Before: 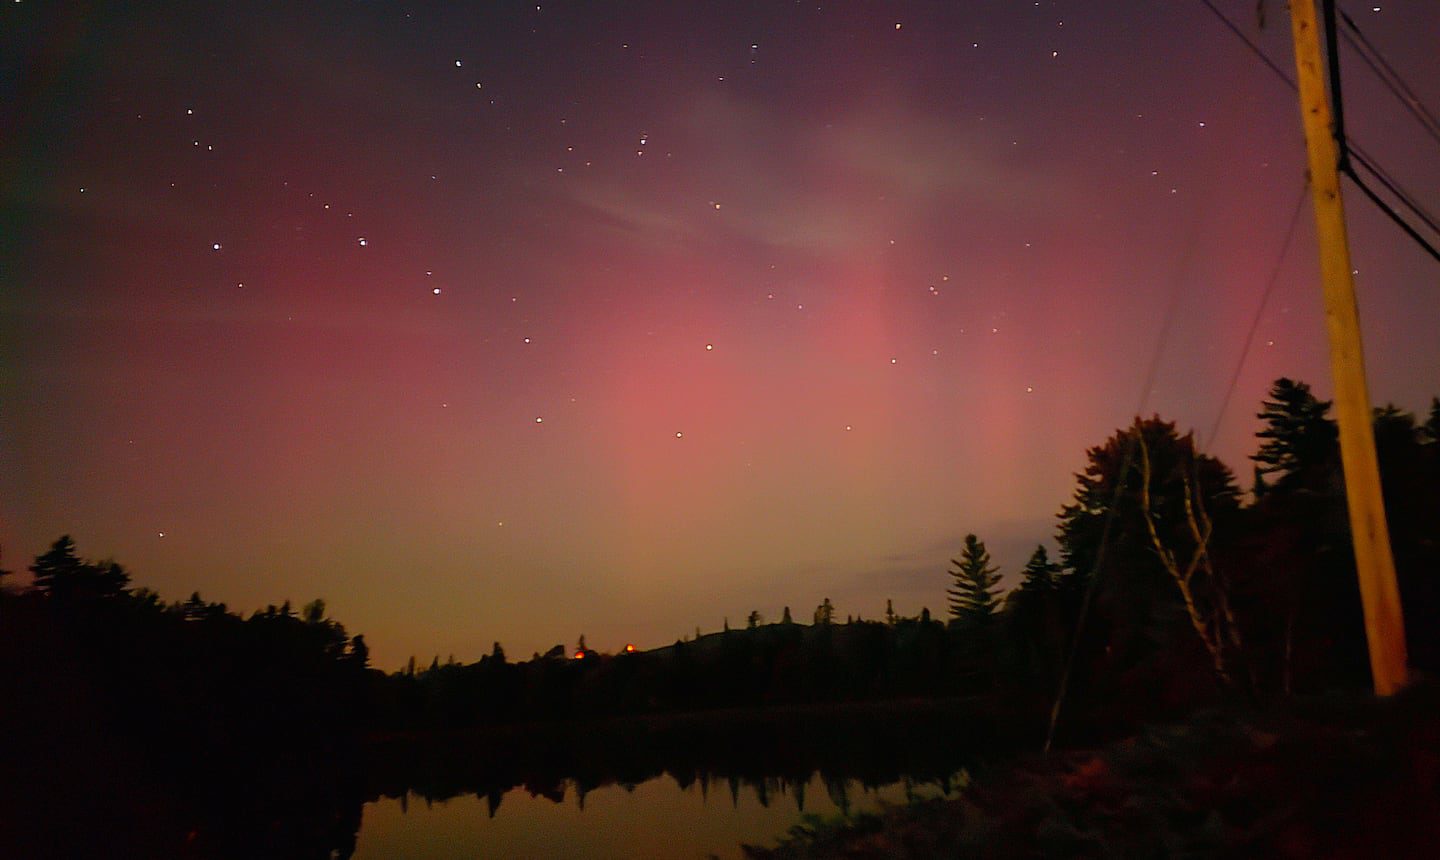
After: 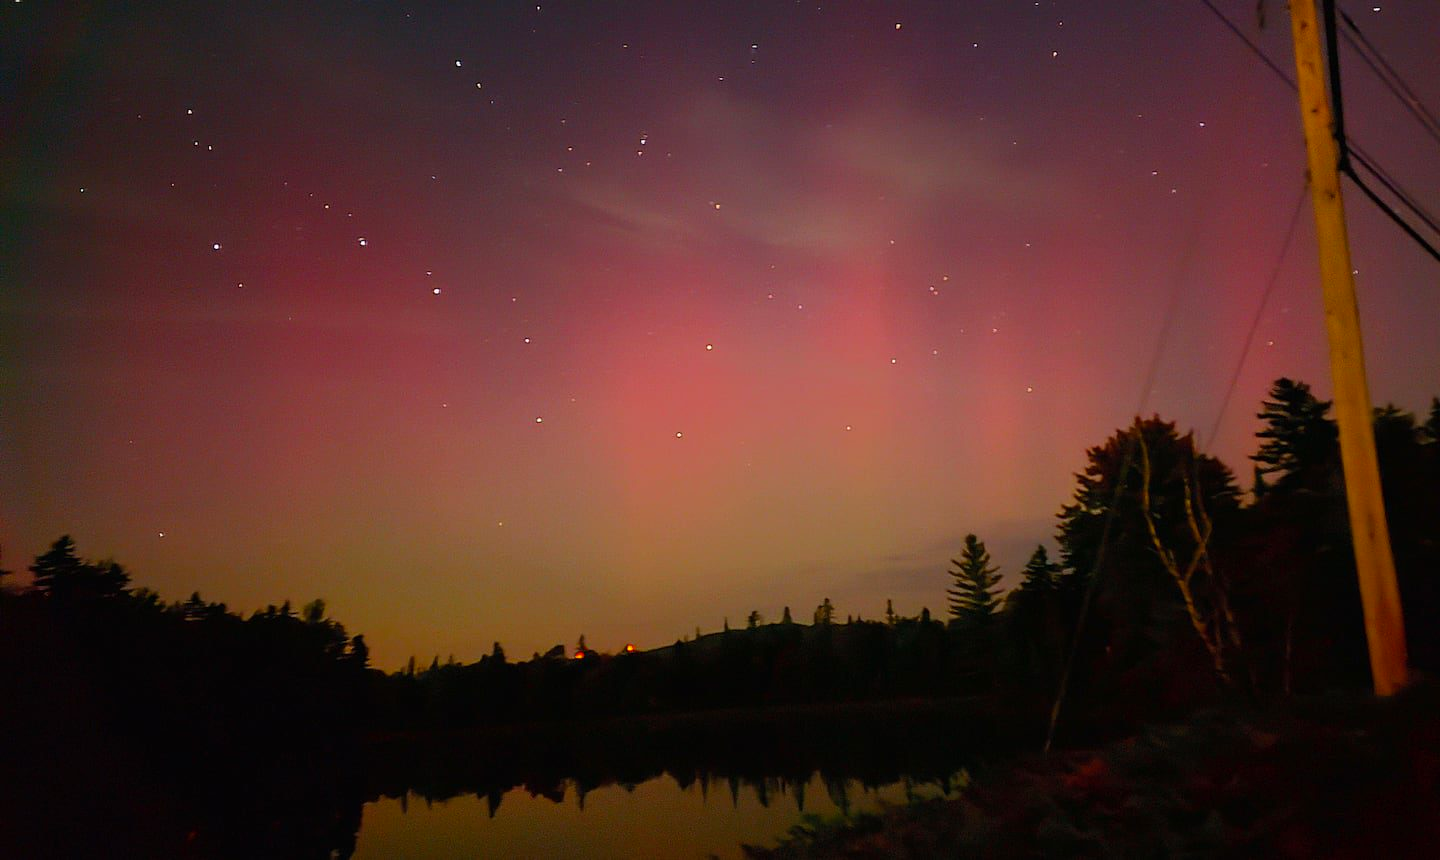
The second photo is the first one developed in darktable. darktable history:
color balance rgb: perceptual saturation grading › global saturation 15.029%
